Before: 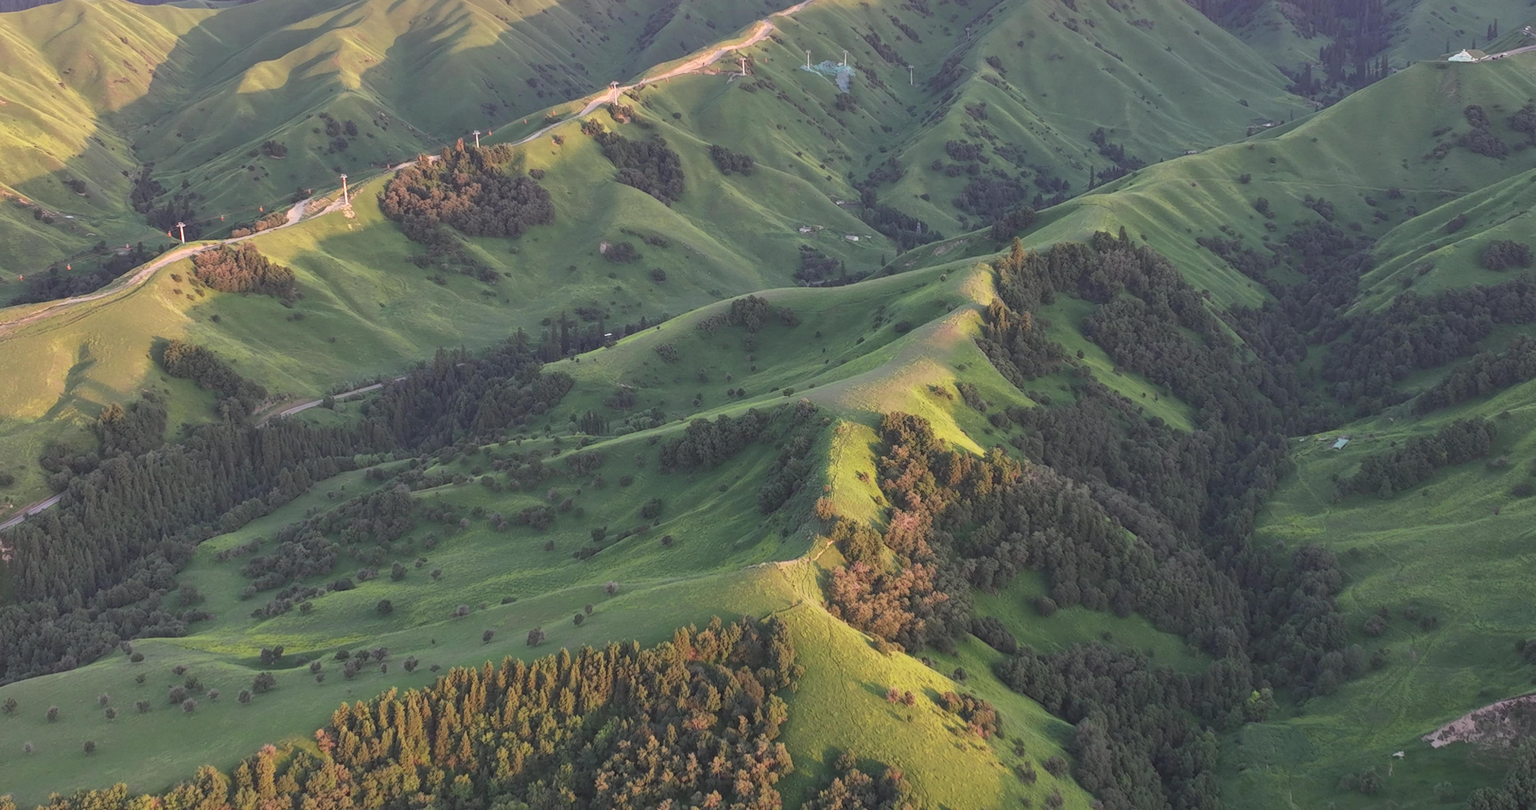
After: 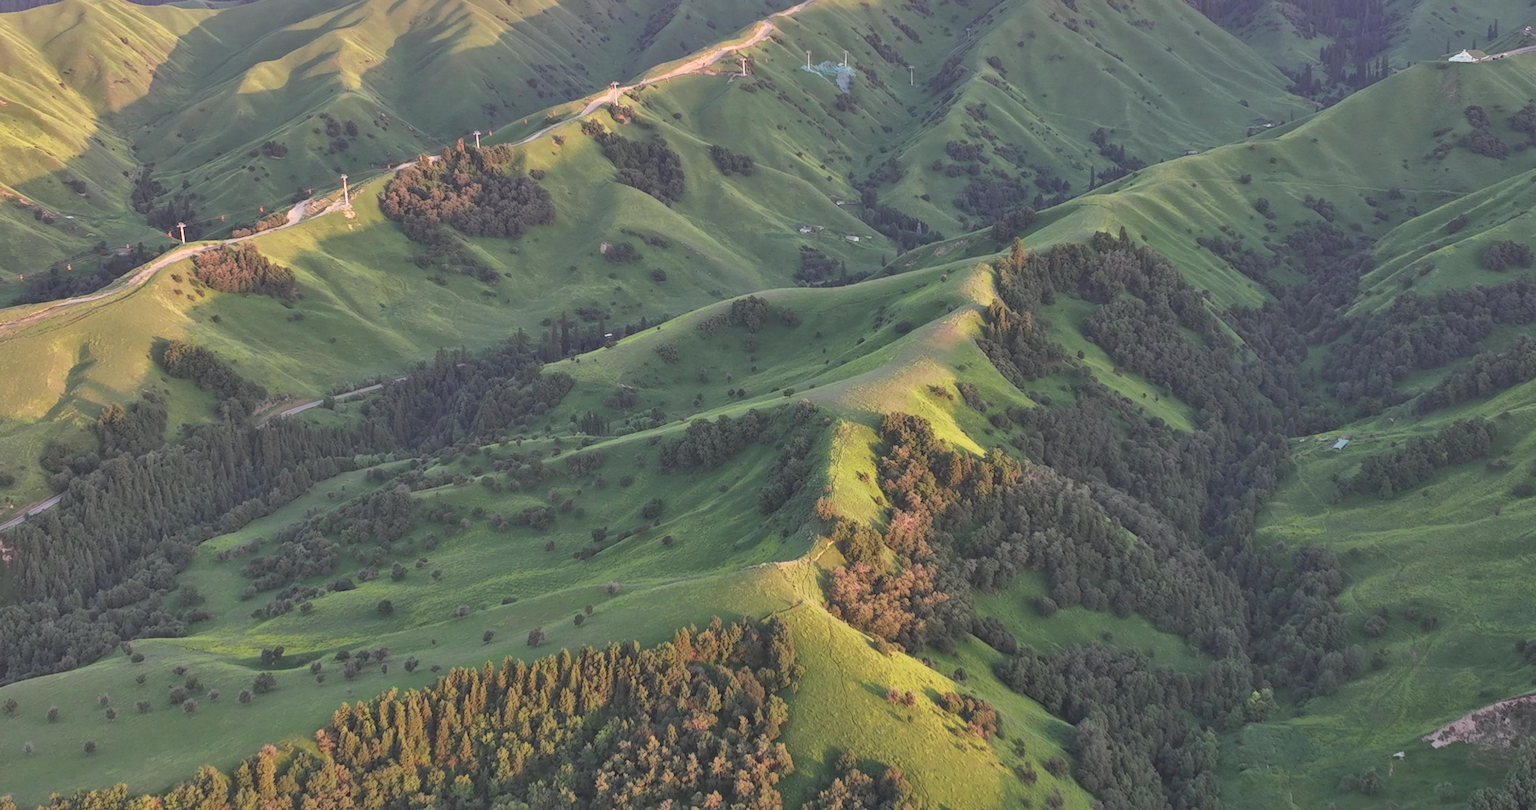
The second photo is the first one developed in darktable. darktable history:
shadows and highlights: shadows color adjustment 97.66%, soften with gaussian
exposure: black level correction -0.001, exposure 0.08 EV, compensate highlight preservation false
